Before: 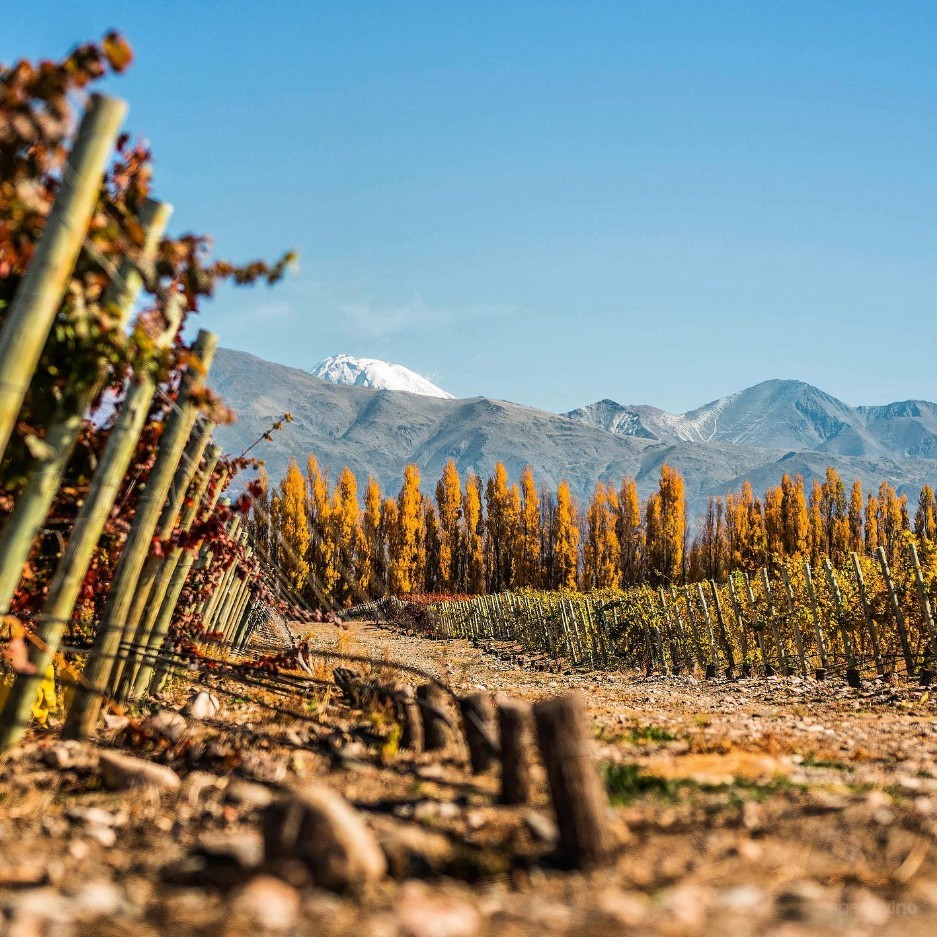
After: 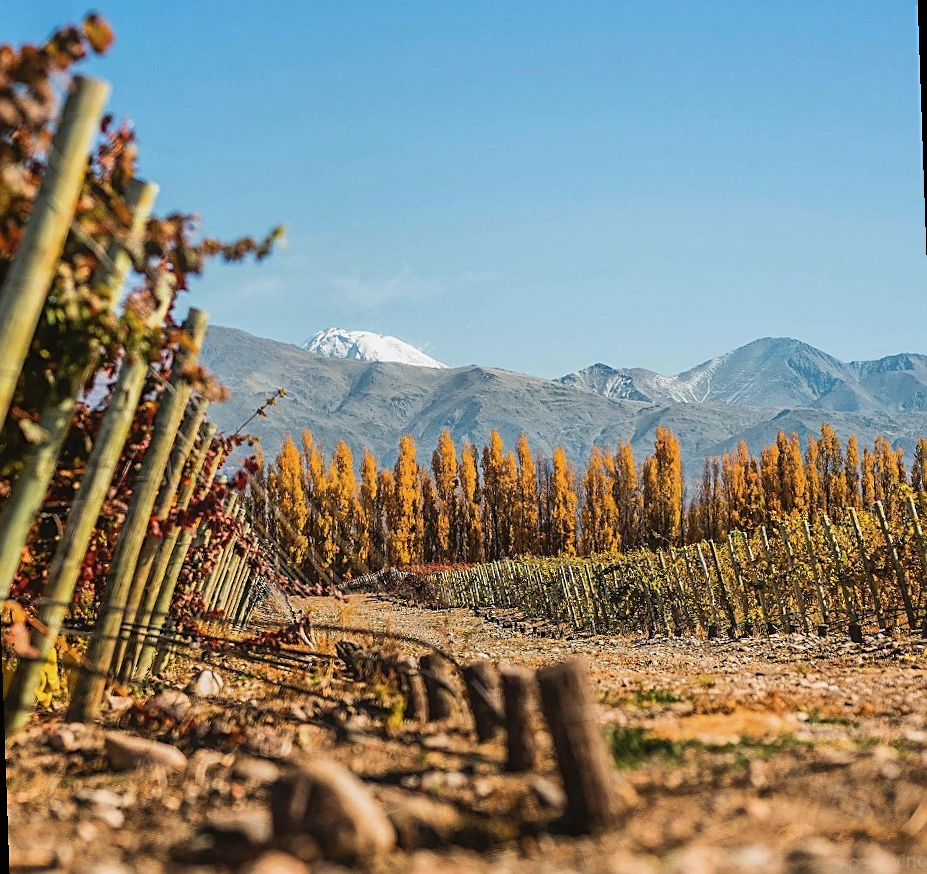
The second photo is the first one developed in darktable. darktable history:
rotate and perspective: rotation -2°, crop left 0.022, crop right 0.978, crop top 0.049, crop bottom 0.951
contrast equalizer: octaves 7, y [[0.6 ×6], [0.55 ×6], [0 ×6], [0 ×6], [0 ×6]], mix -0.36
sharpen: on, module defaults
color balance rgb: perceptual saturation grading › global saturation -3%
